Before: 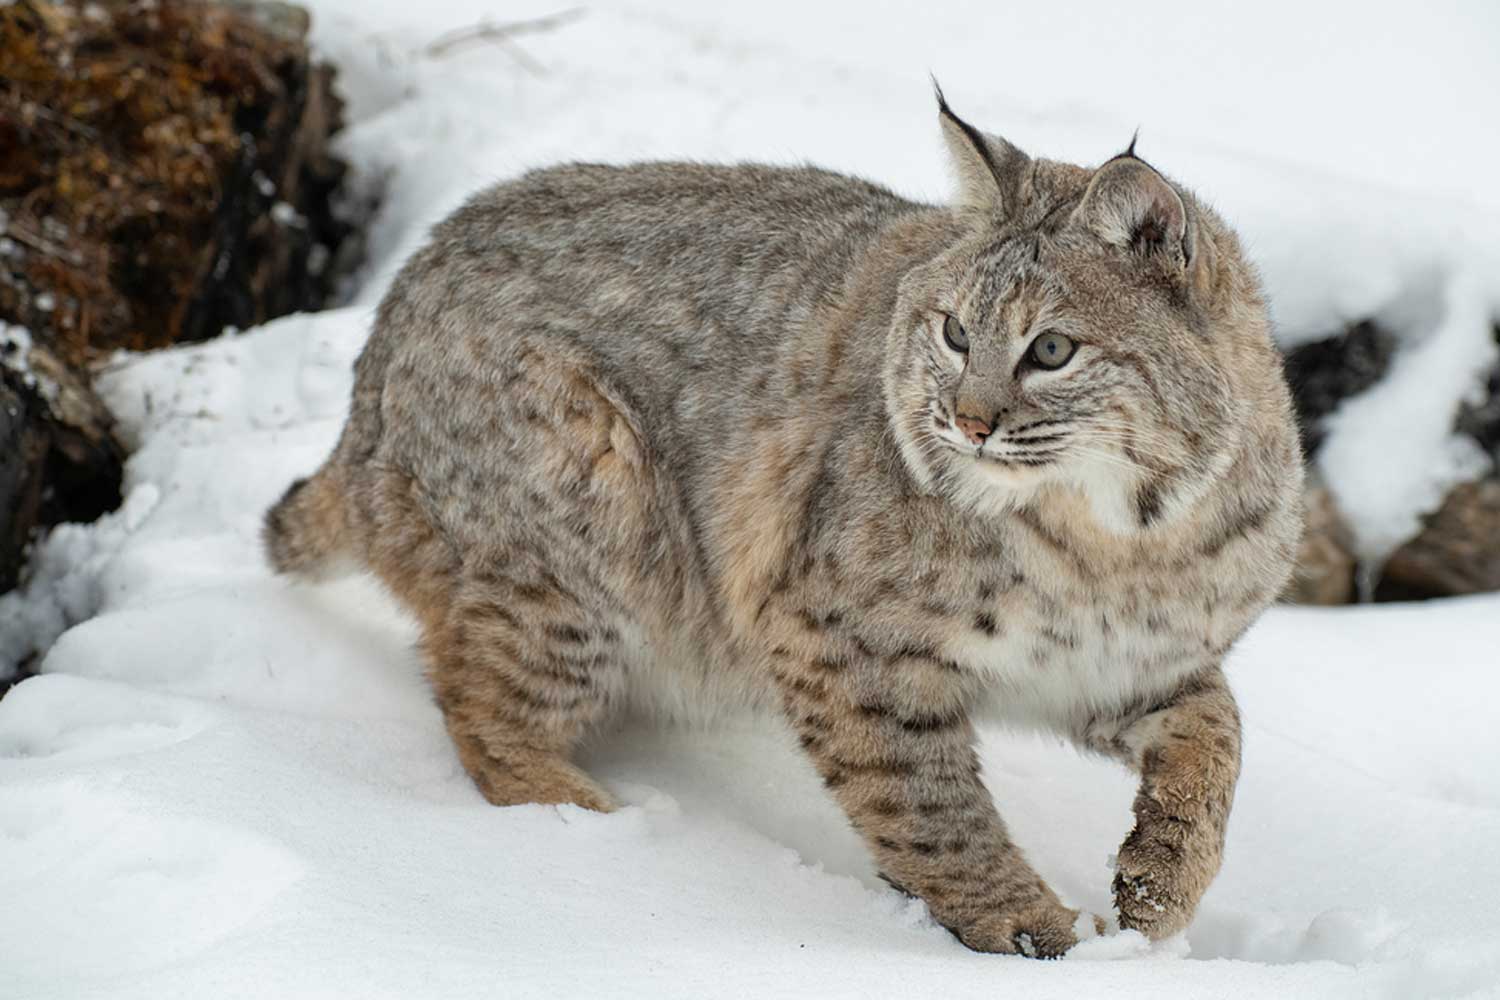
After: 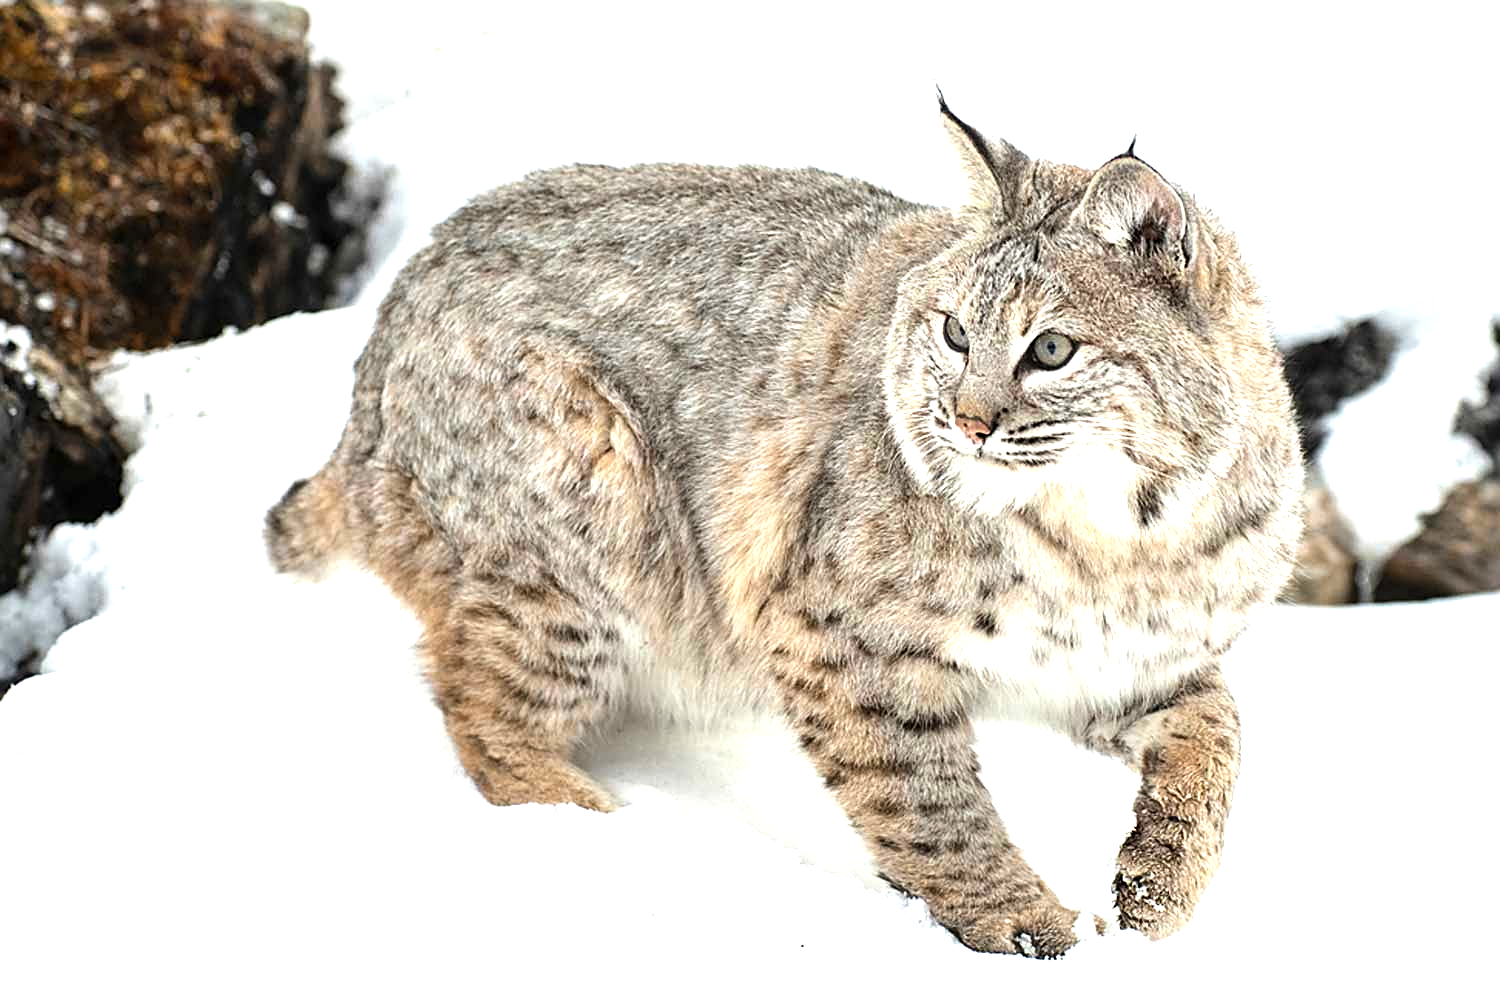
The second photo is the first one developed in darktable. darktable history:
crop: top 0.05%, bottom 0.098%
exposure: black level correction 0, exposure 1 EV, compensate exposure bias true, compensate highlight preservation false
sharpen: on, module defaults
tone equalizer: -8 EV -0.417 EV, -7 EV -0.389 EV, -6 EV -0.333 EV, -5 EV -0.222 EV, -3 EV 0.222 EV, -2 EV 0.333 EV, -1 EV 0.389 EV, +0 EV 0.417 EV, edges refinement/feathering 500, mask exposure compensation -1.57 EV, preserve details no
